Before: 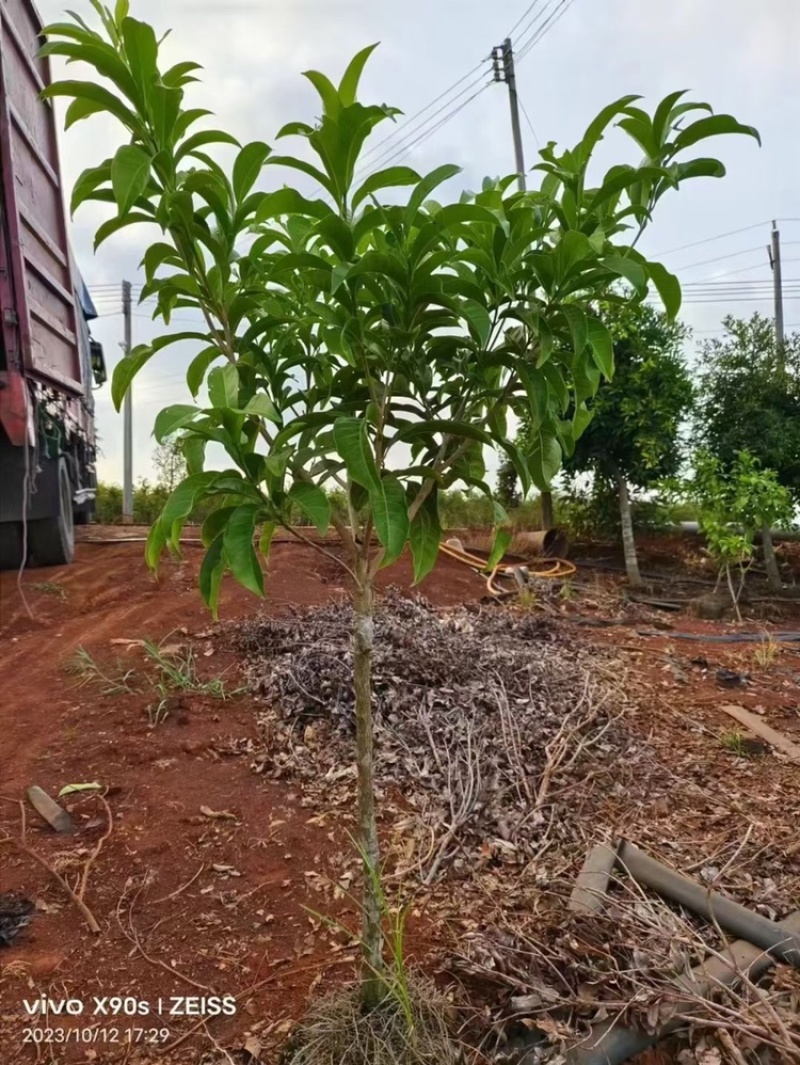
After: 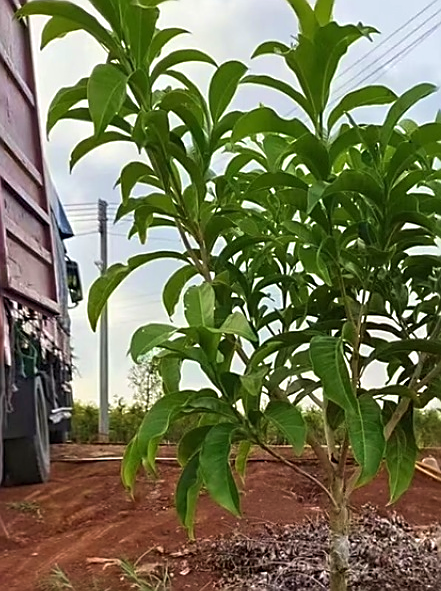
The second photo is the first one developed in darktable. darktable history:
crop and rotate: left 3.044%, top 7.675%, right 41.812%, bottom 36.793%
sharpen: radius 1.425, amount 1.244, threshold 0.648
velvia: on, module defaults
